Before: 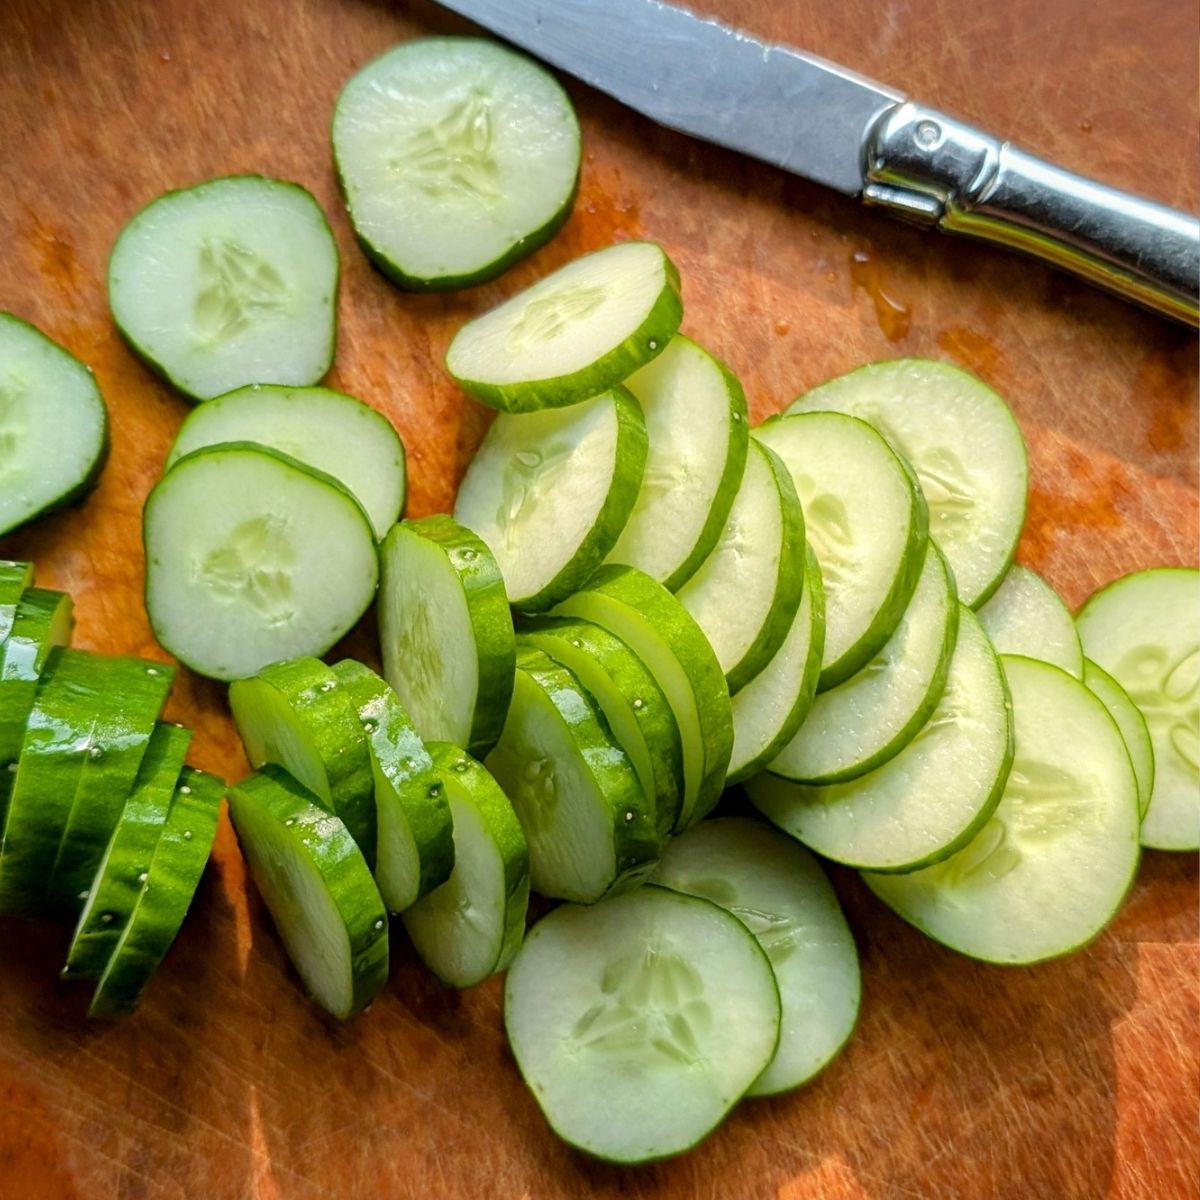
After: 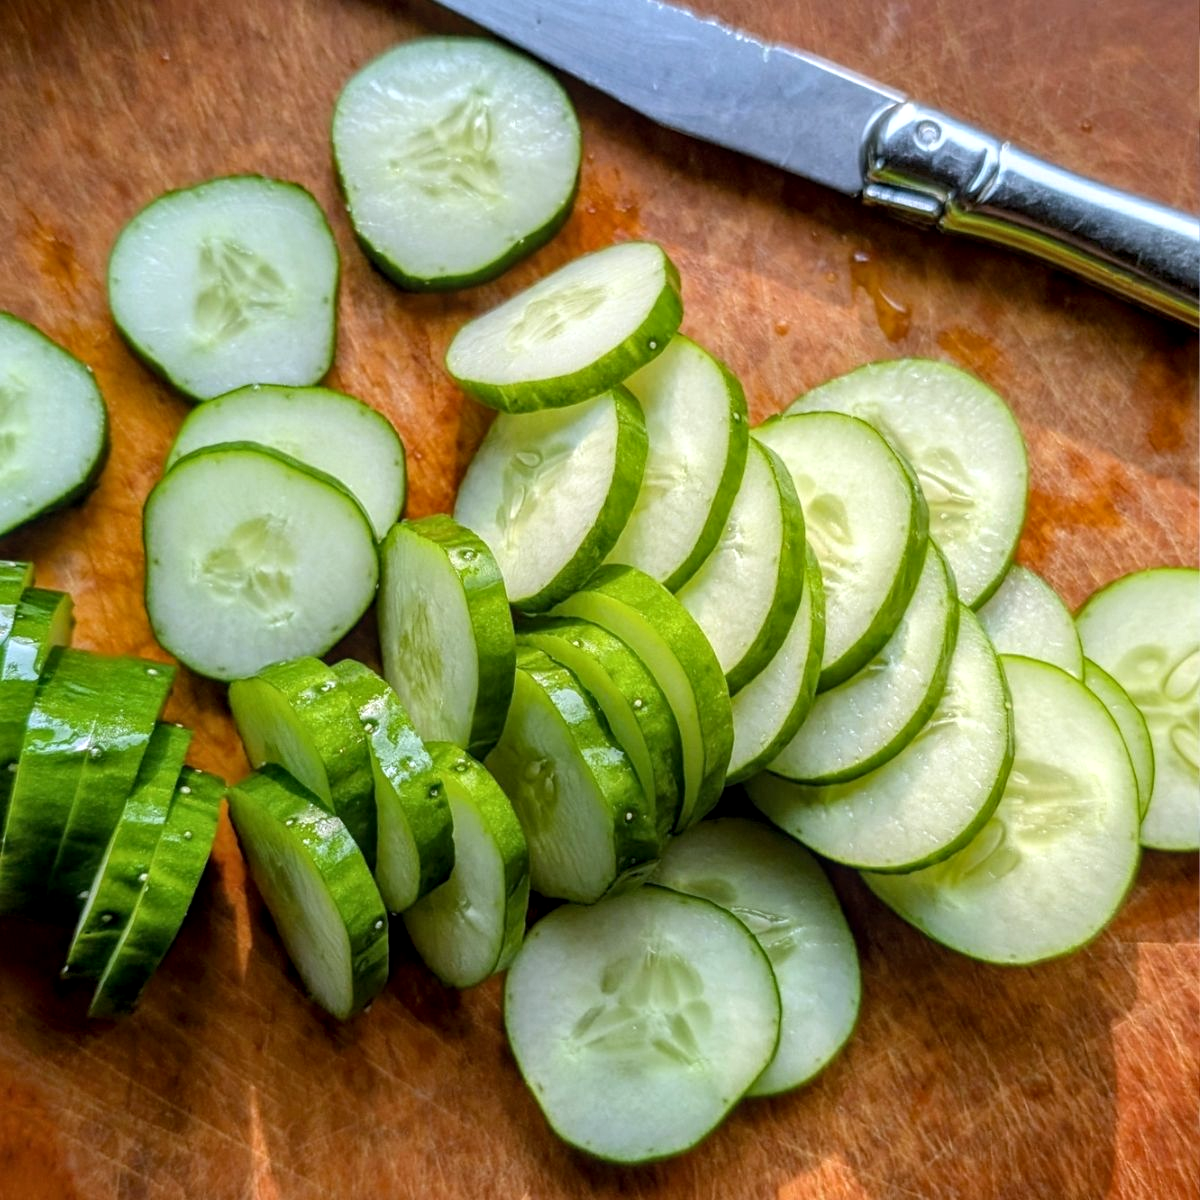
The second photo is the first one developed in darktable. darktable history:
local contrast: on, module defaults
white balance: red 0.967, blue 1.119, emerald 0.756
